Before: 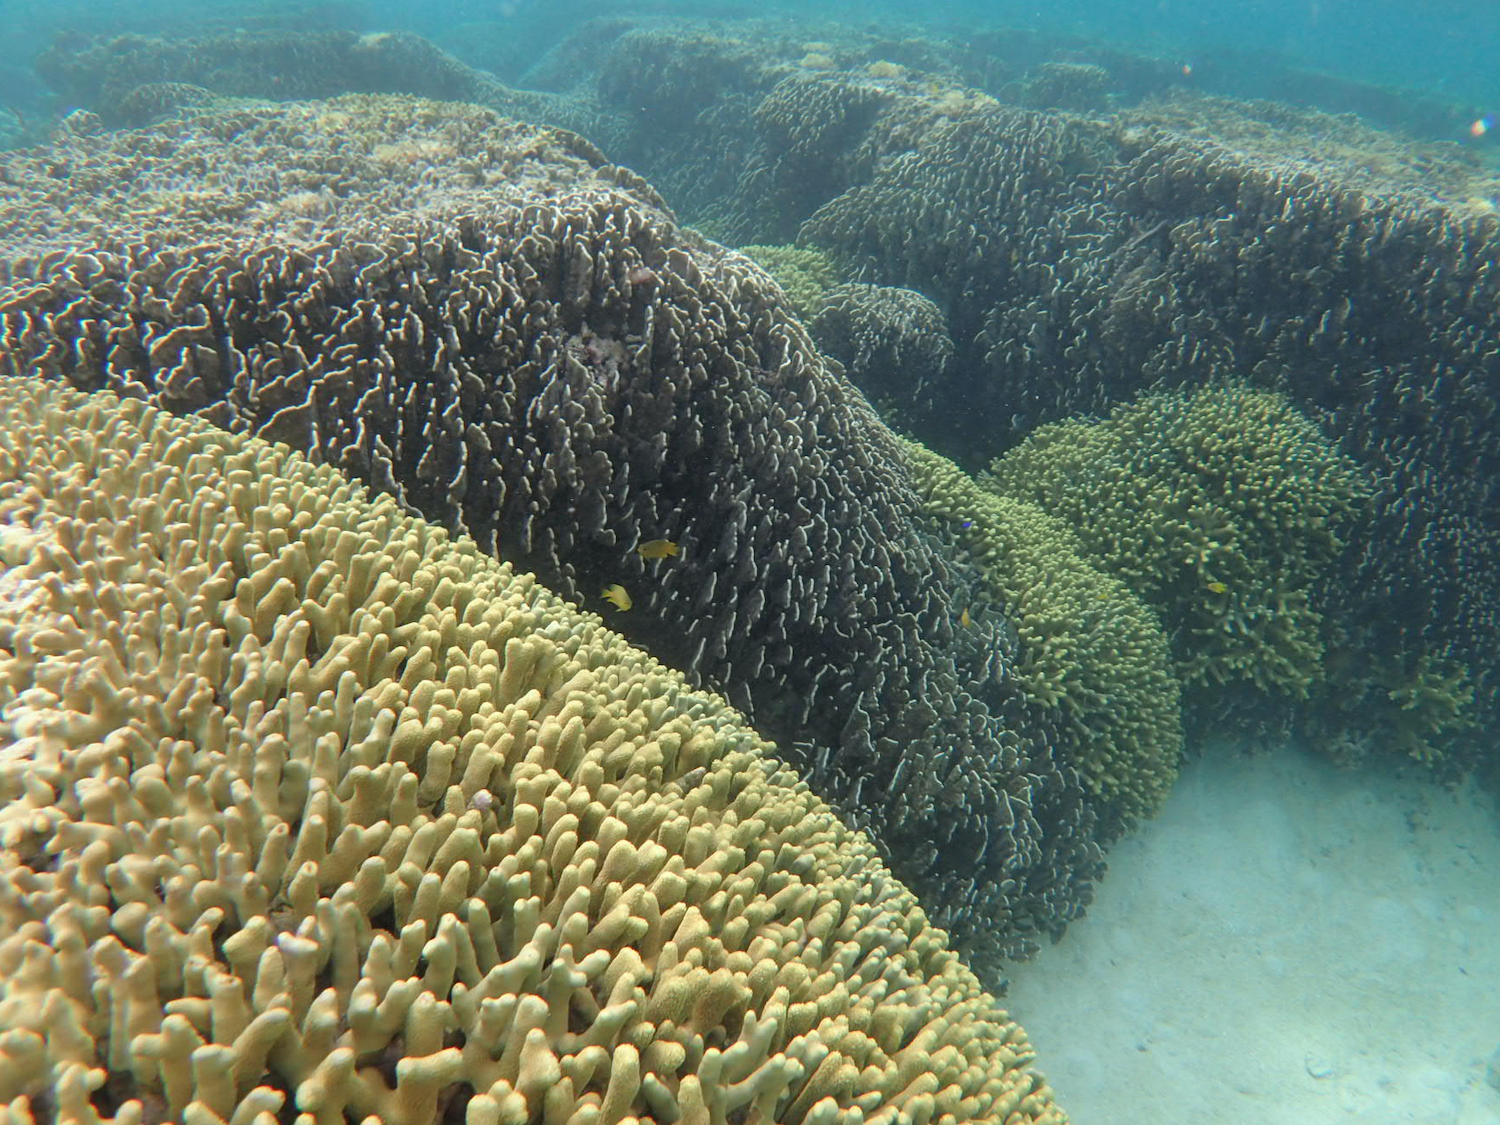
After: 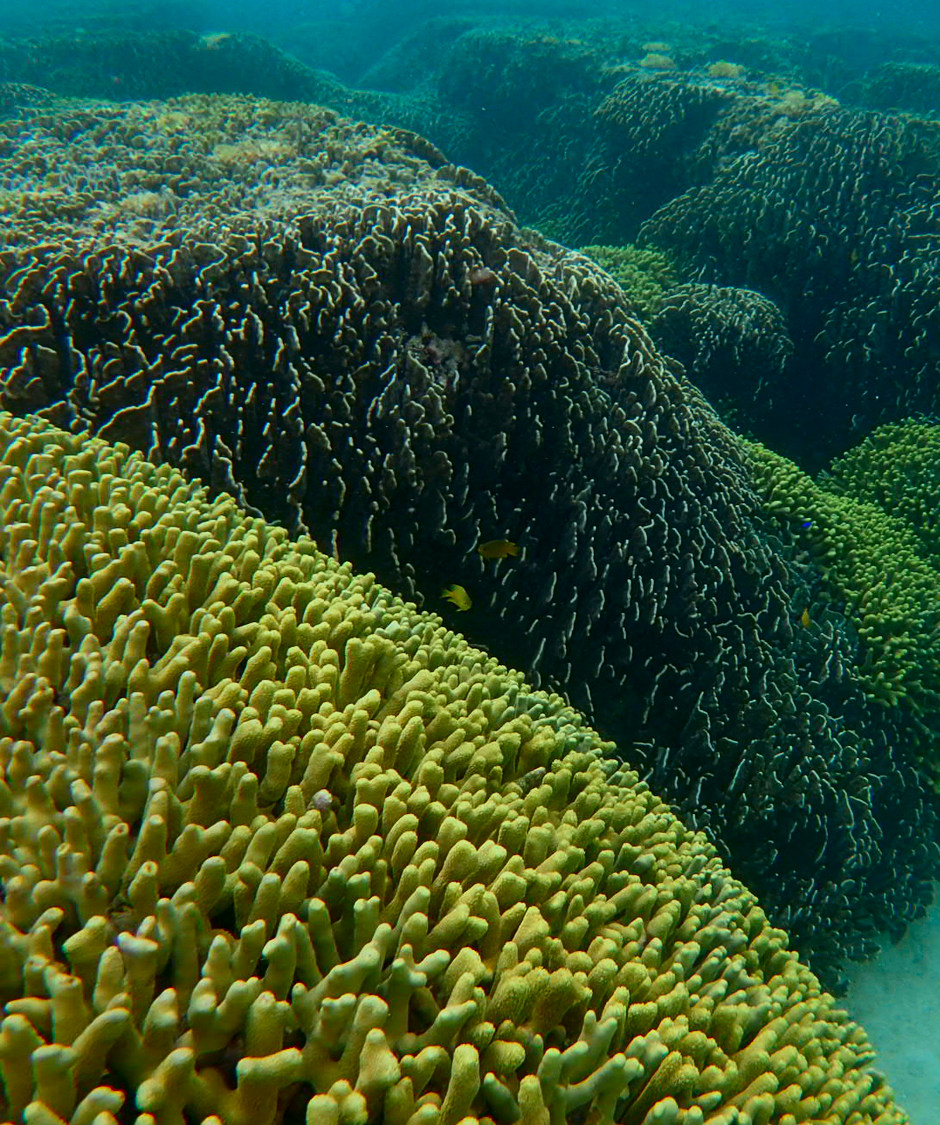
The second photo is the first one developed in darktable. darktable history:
crop: left 10.731%, right 26.576%
shadows and highlights: shadows 6.83, soften with gaussian
exposure: exposure -0.923 EV, compensate exposure bias true, compensate highlight preservation false
color correction: highlights a* -7.37, highlights b* 0.96, shadows a* -3.29, saturation 1.43
tone equalizer: -8 EV -0.444 EV, -7 EV -0.428 EV, -6 EV -0.311 EV, -5 EV -0.246 EV, -3 EV 0.188 EV, -2 EV 0.305 EV, -1 EV 0.408 EV, +0 EV 0.402 EV, smoothing 1
contrast brightness saturation: contrast 0.186, brightness -0.101, saturation 0.212
sharpen: amount 0.208
